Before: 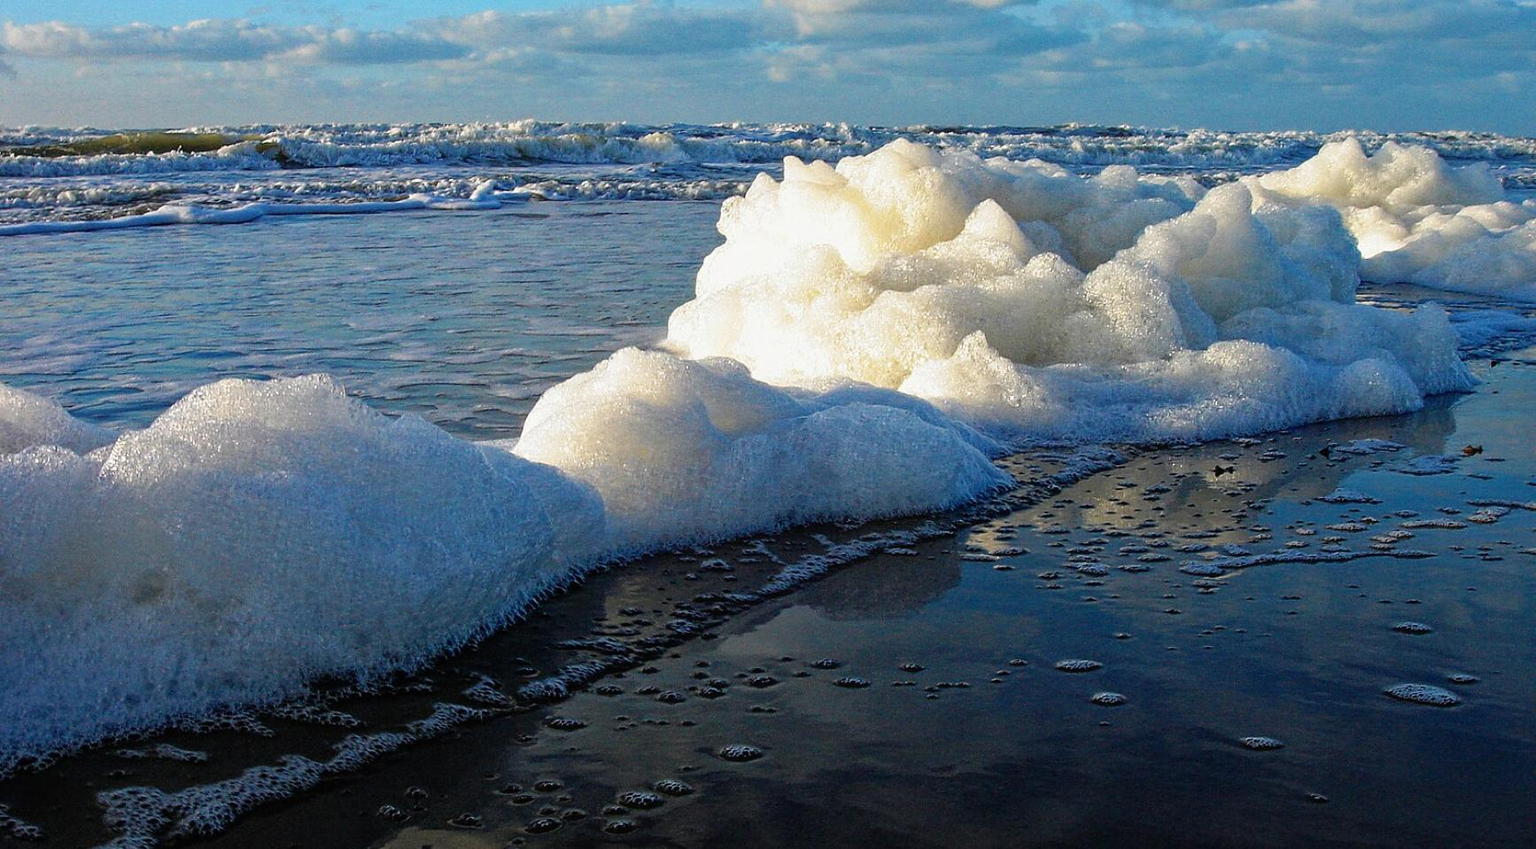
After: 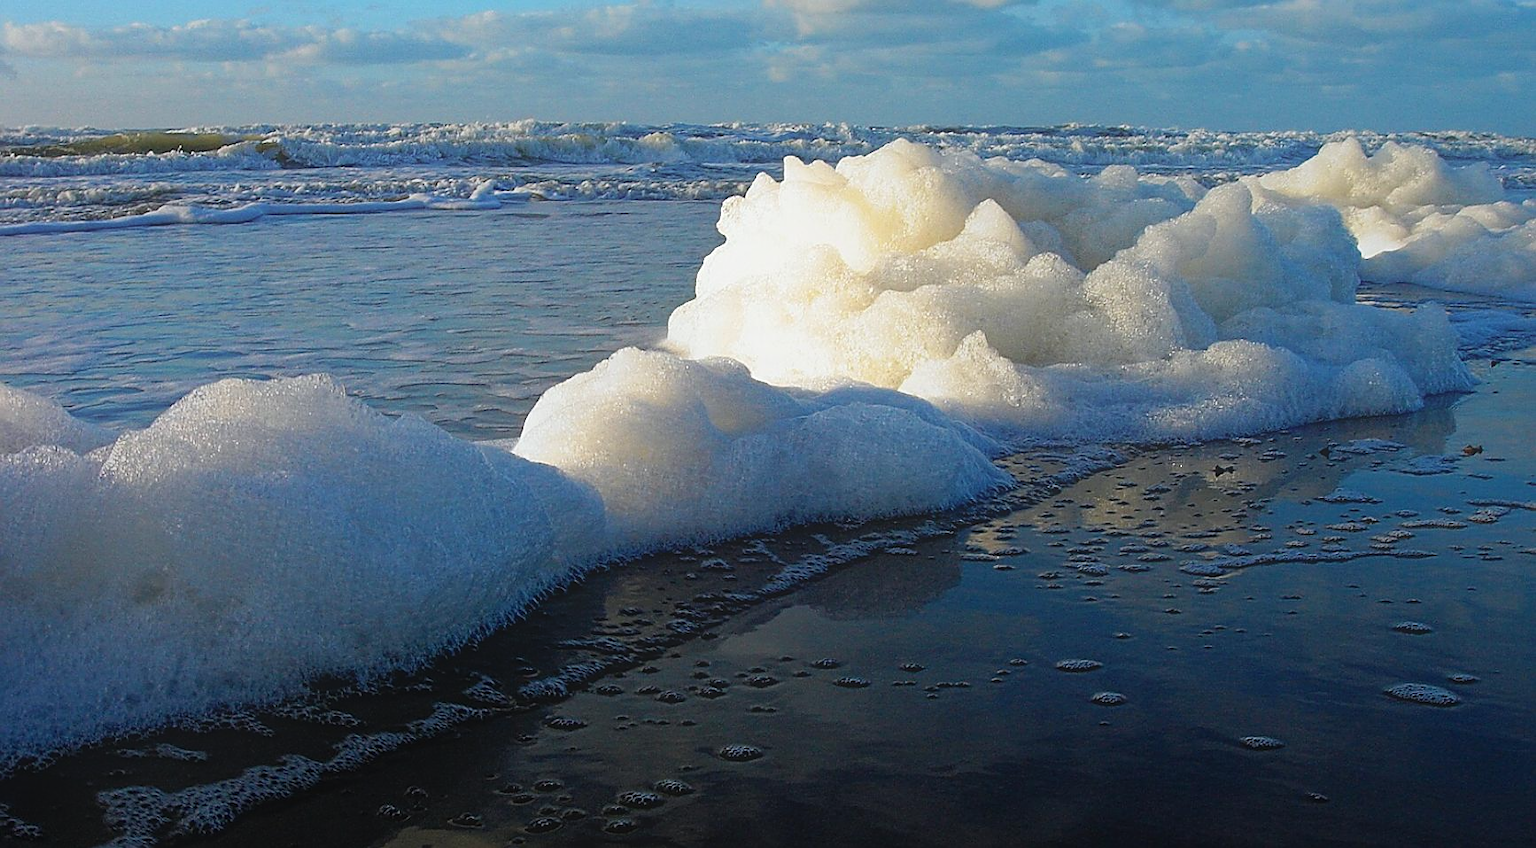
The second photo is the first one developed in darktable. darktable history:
contrast equalizer: octaves 7, y [[0.6 ×6], [0.55 ×6], [0 ×6], [0 ×6], [0 ×6]], mix -1
sharpen: on, module defaults
